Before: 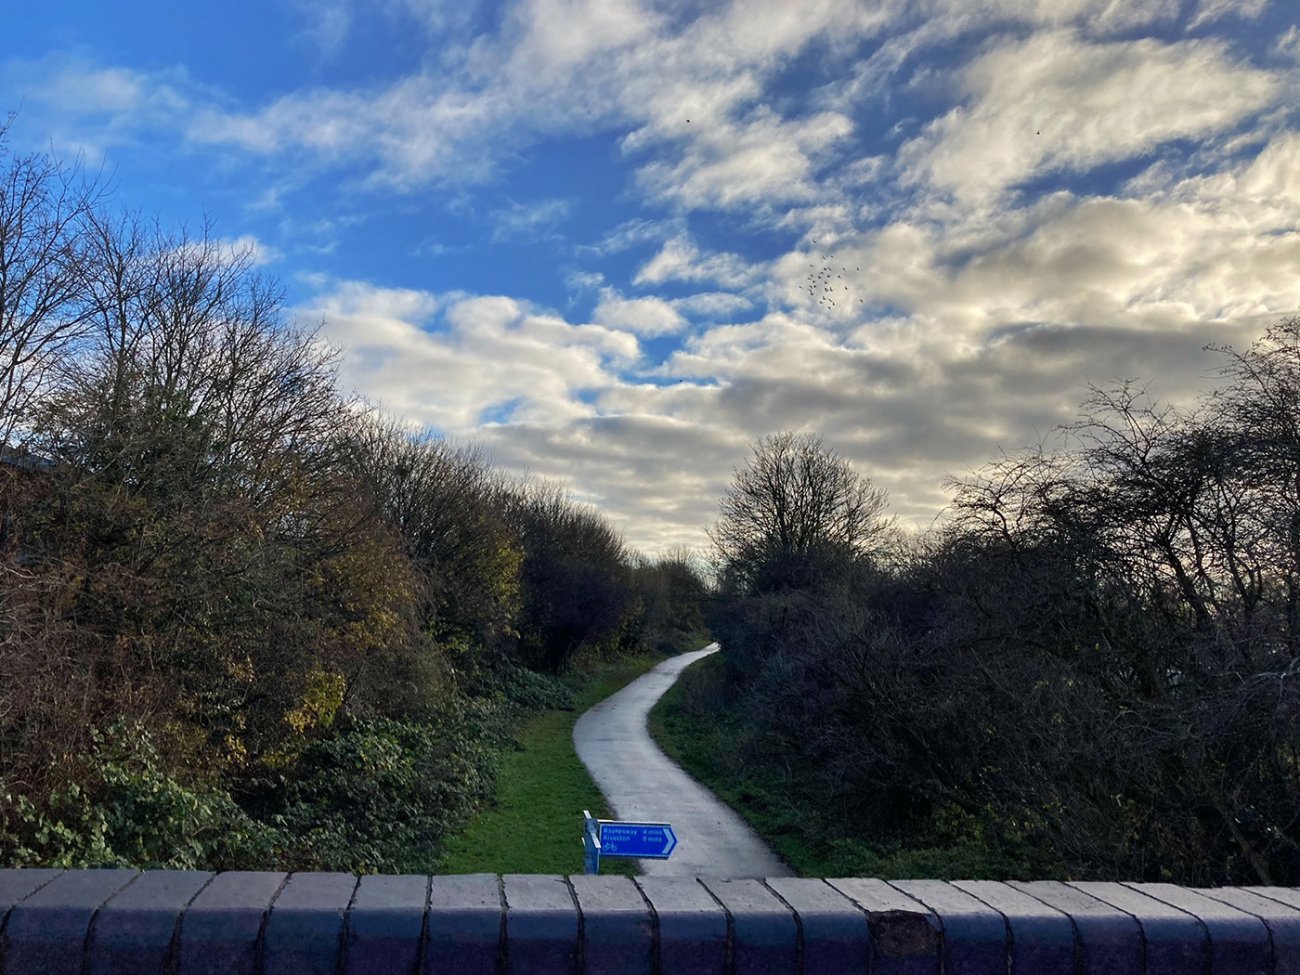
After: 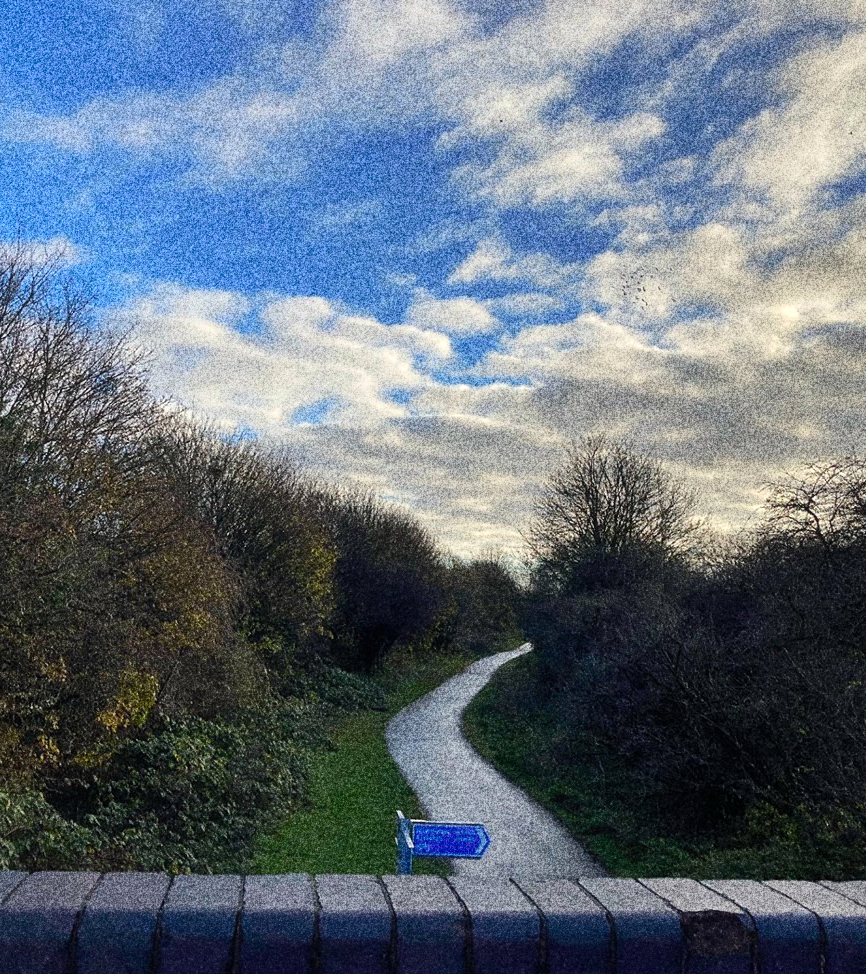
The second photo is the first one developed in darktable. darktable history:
levels: mode automatic, black 0.023%, white 99.97%, levels [0.062, 0.494, 0.925]
grain: coarseness 30.02 ISO, strength 100%
contrast equalizer: y [[0.5, 0.488, 0.462, 0.461, 0.491, 0.5], [0.5 ×6], [0.5 ×6], [0 ×6], [0 ×6]]
crop and rotate: left 14.436%, right 18.898%
